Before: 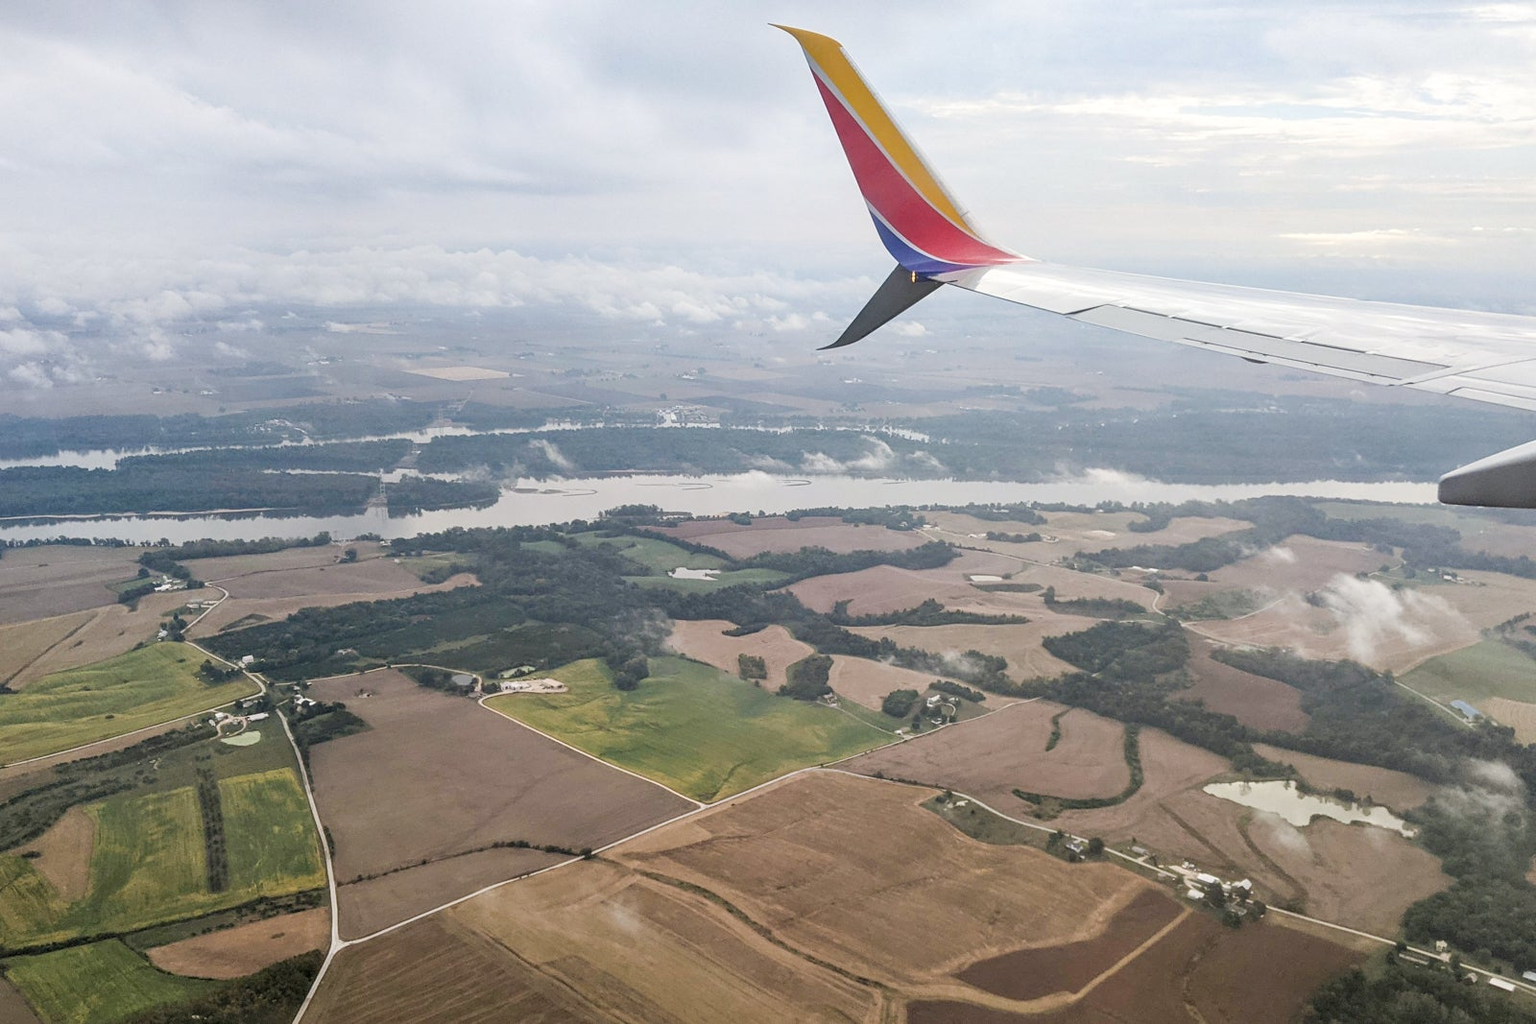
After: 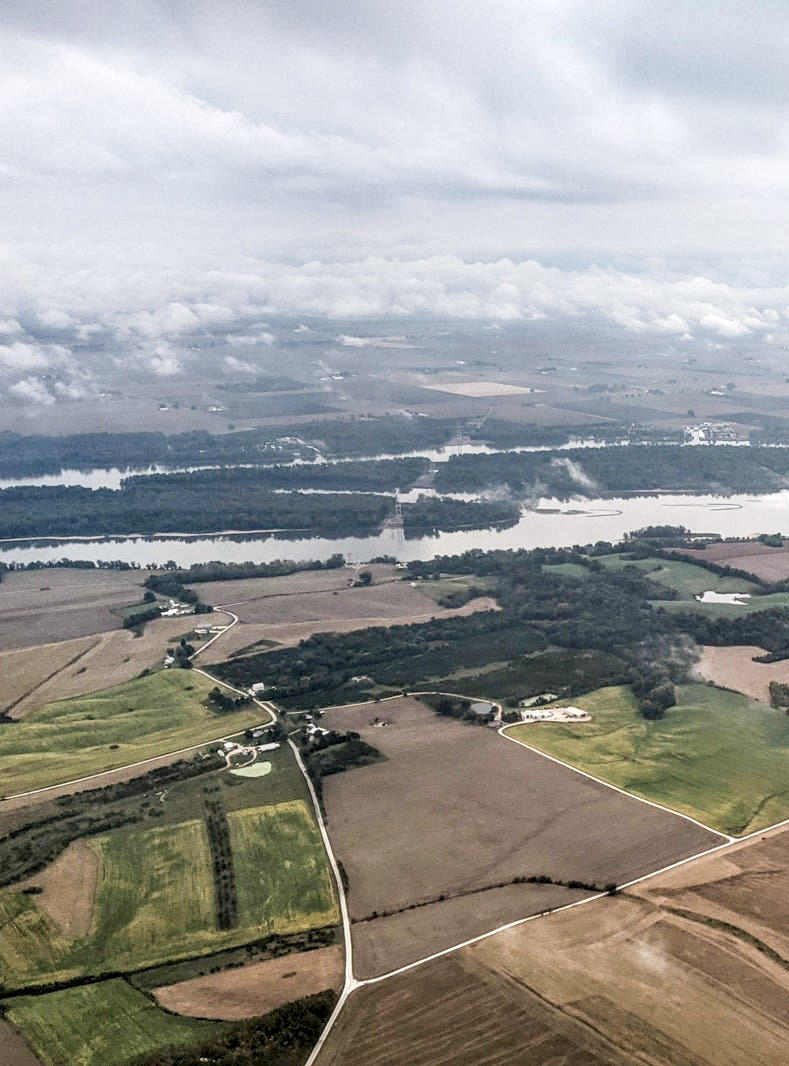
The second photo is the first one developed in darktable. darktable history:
local contrast: highlights 63%, shadows 54%, detail 169%, midtone range 0.508
crop and rotate: left 0.048%, top 0%, right 50.598%
